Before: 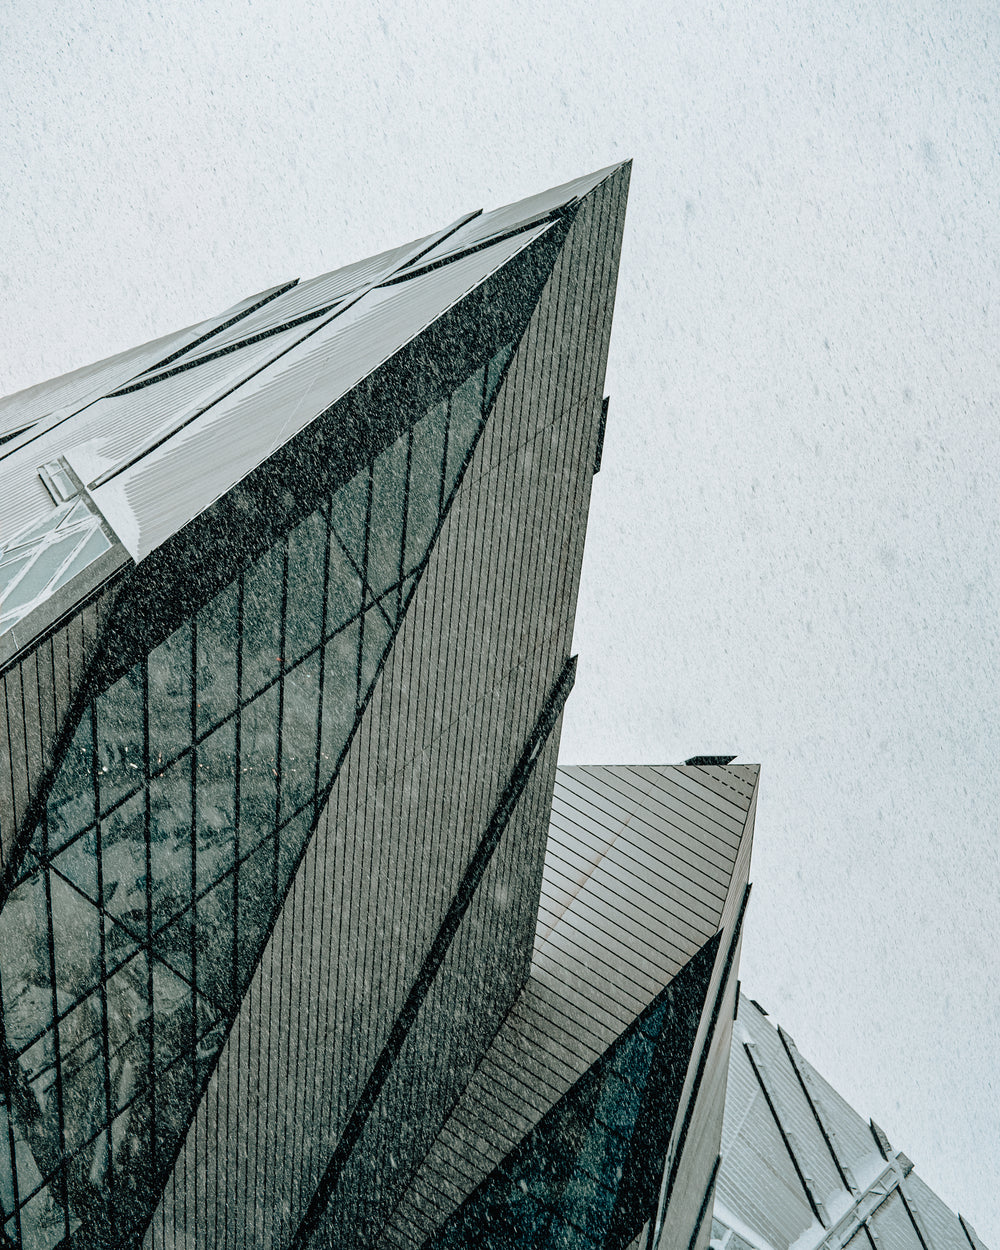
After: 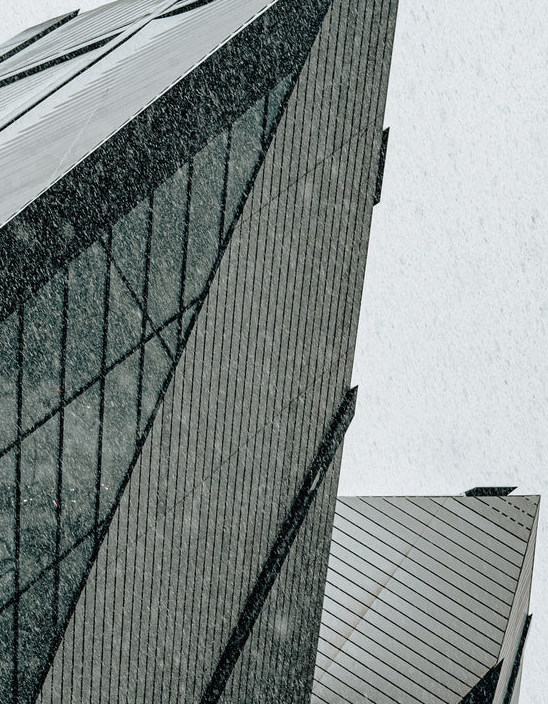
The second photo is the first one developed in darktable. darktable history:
color zones: curves: ch0 [(0, 0.5) (0.125, 0.4) (0.25, 0.5) (0.375, 0.4) (0.5, 0.4) (0.625, 0.6) (0.75, 0.6) (0.875, 0.5)]; ch1 [(0, 0.35) (0.125, 0.45) (0.25, 0.35) (0.375, 0.35) (0.5, 0.35) (0.625, 0.35) (0.75, 0.45) (0.875, 0.35)]; ch2 [(0, 0.6) (0.125, 0.5) (0.25, 0.5) (0.375, 0.6) (0.5, 0.6) (0.625, 0.5) (0.75, 0.5) (0.875, 0.5)]
crop and rotate: left 22.011%, top 21.592%, right 23.112%, bottom 22.026%
